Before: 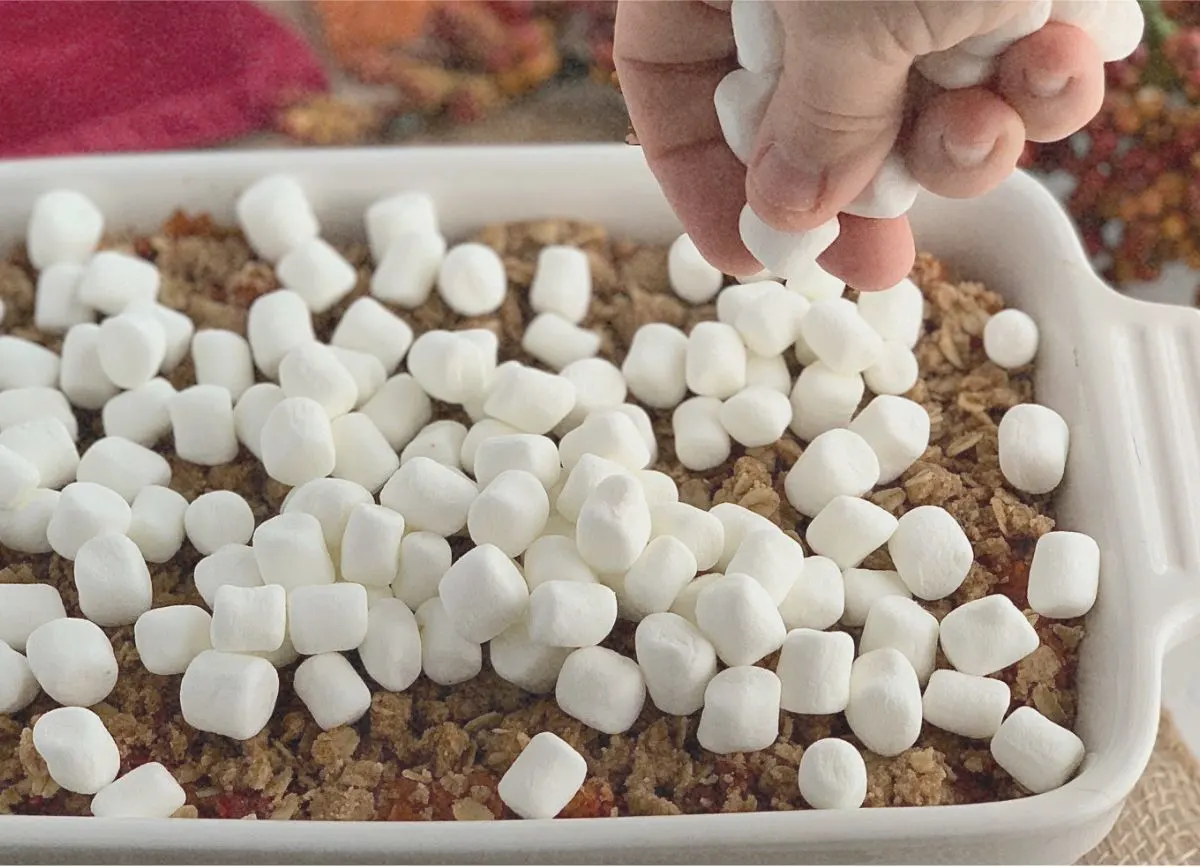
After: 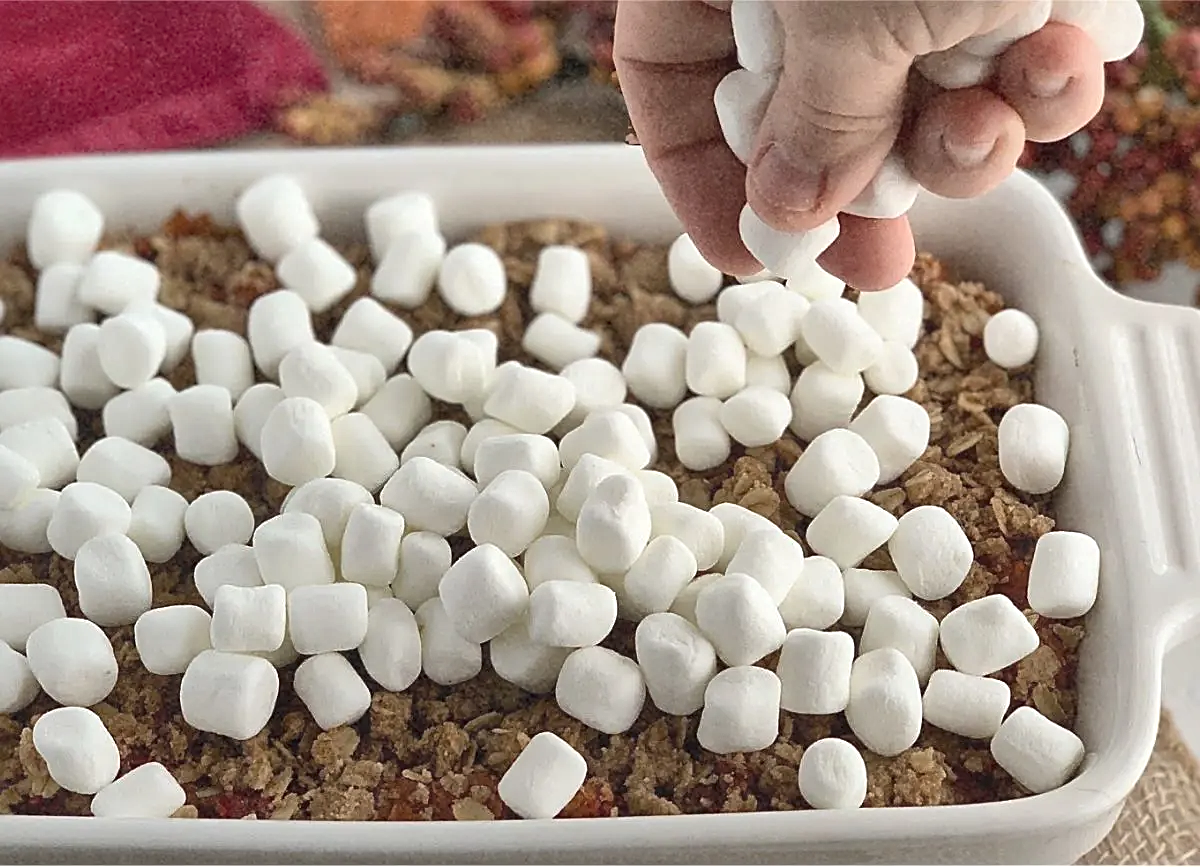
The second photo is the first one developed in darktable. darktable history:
local contrast: mode bilateral grid, contrast 20, coarseness 50, detail 171%, midtone range 0.2
sharpen: on, module defaults
